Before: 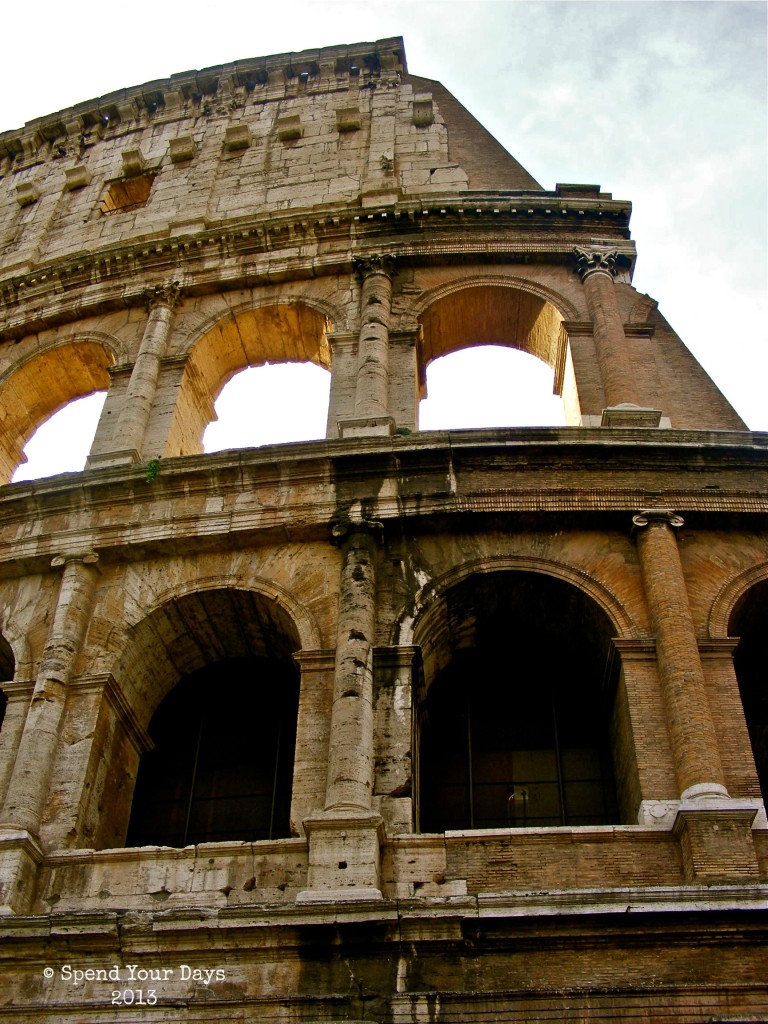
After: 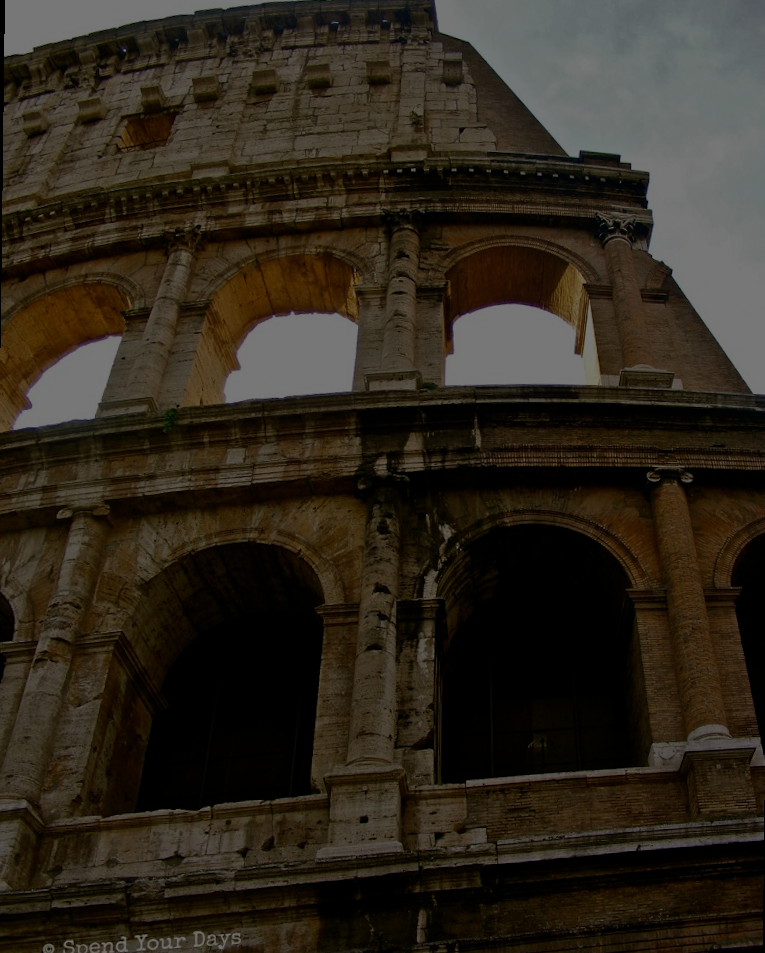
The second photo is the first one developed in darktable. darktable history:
rotate and perspective: rotation 0.679°, lens shift (horizontal) 0.136, crop left 0.009, crop right 0.991, crop top 0.078, crop bottom 0.95
exposure: exposure -2.446 EV, compensate highlight preservation false
